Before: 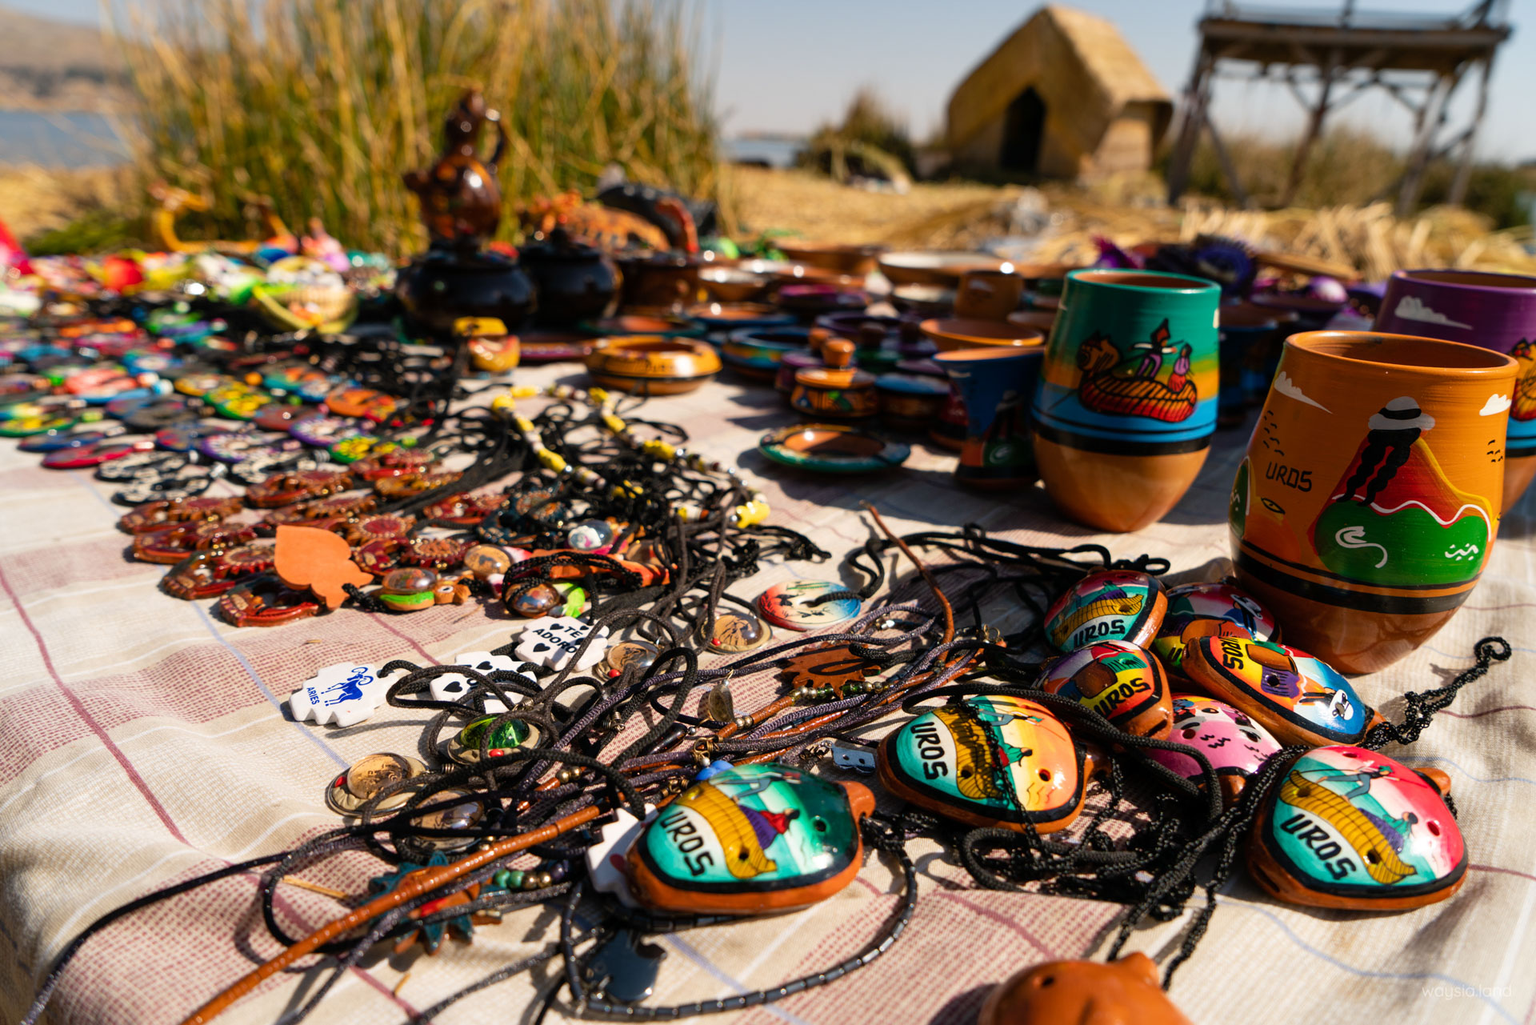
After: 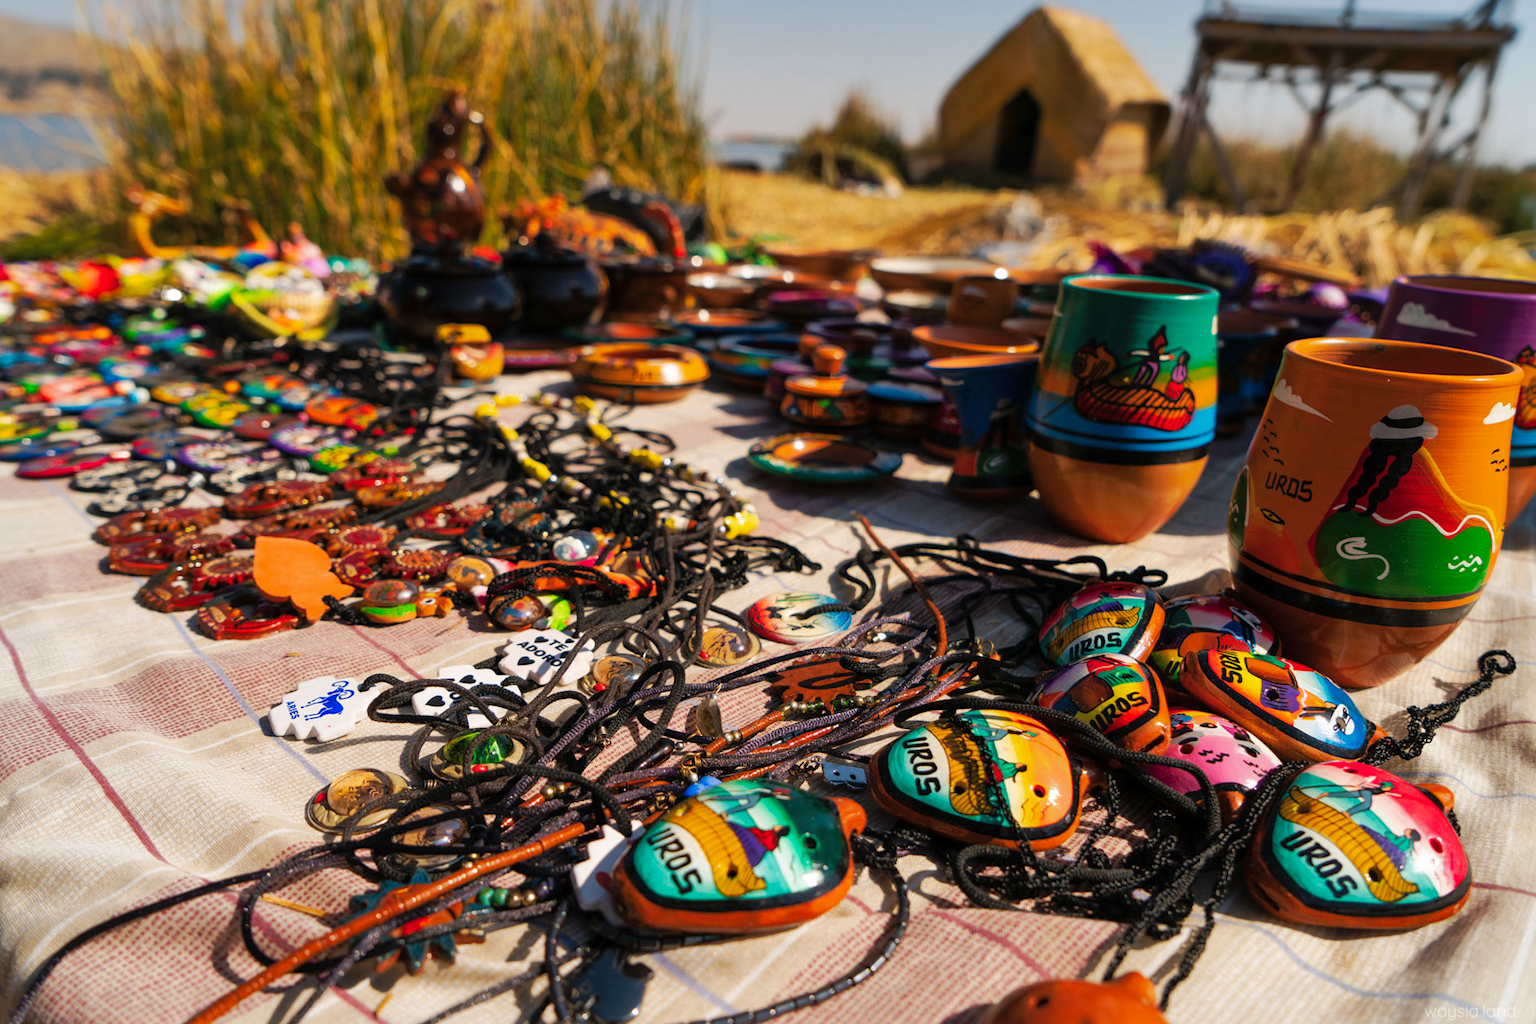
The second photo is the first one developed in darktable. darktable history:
tone curve: curves: ch0 [(0, 0) (0.003, 0.003) (0.011, 0.011) (0.025, 0.022) (0.044, 0.039) (0.069, 0.055) (0.1, 0.074) (0.136, 0.101) (0.177, 0.134) (0.224, 0.171) (0.277, 0.216) (0.335, 0.277) (0.399, 0.345) (0.468, 0.427) (0.543, 0.526) (0.623, 0.636) (0.709, 0.731) (0.801, 0.822) (0.898, 0.917) (1, 1)], preserve colors none
shadows and highlights: on, module defaults
crop: left 1.743%, right 0.268%, bottom 2.011%
